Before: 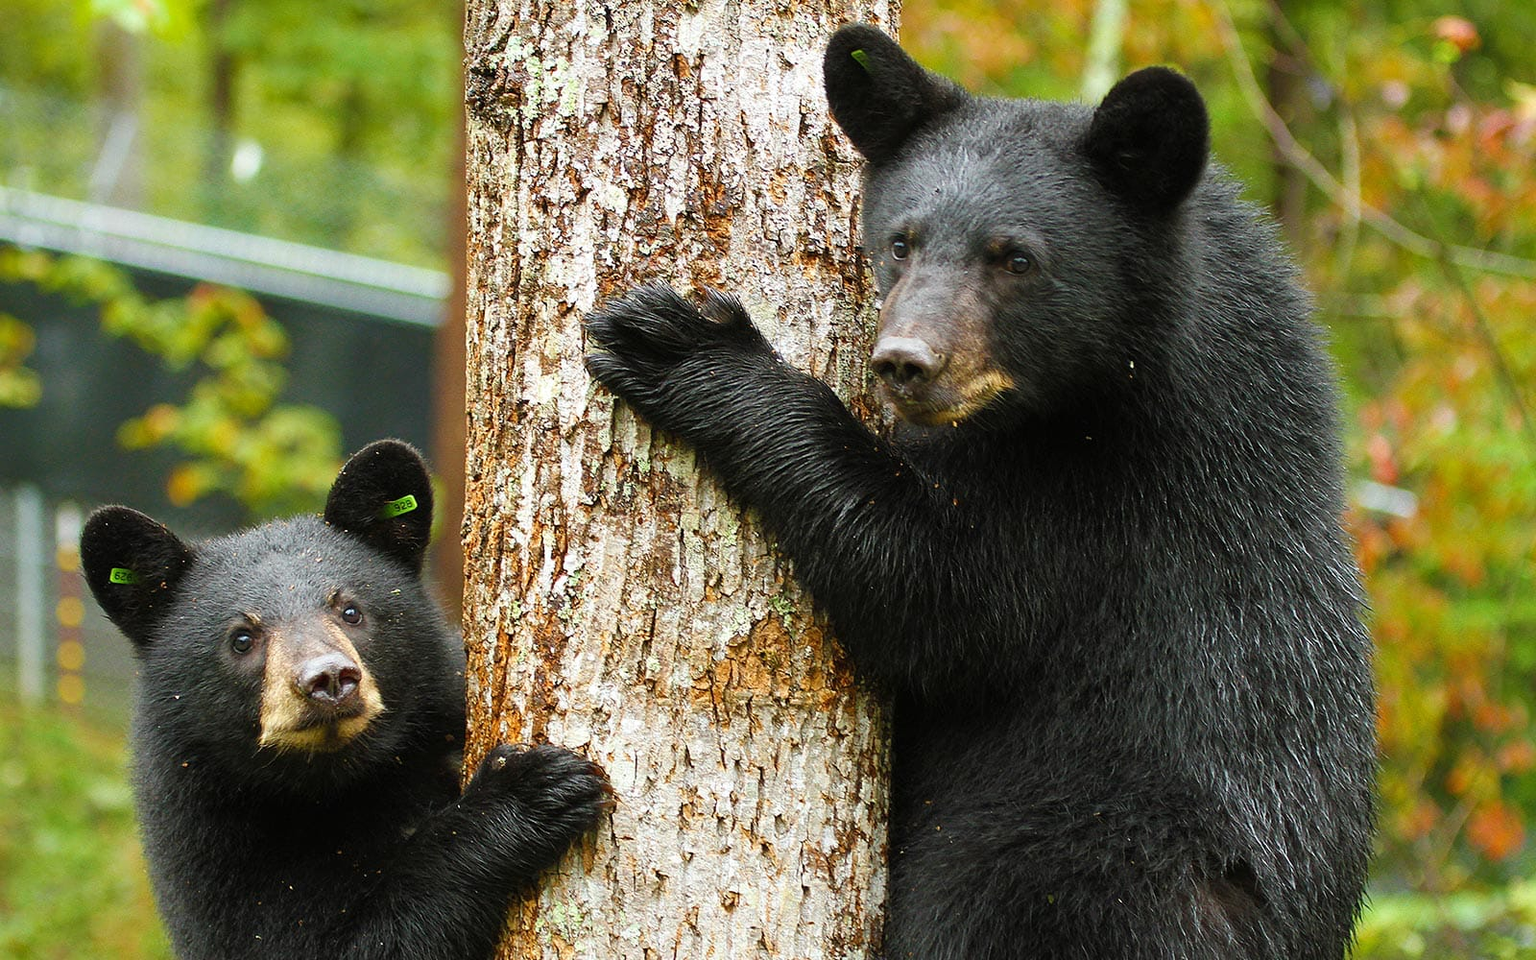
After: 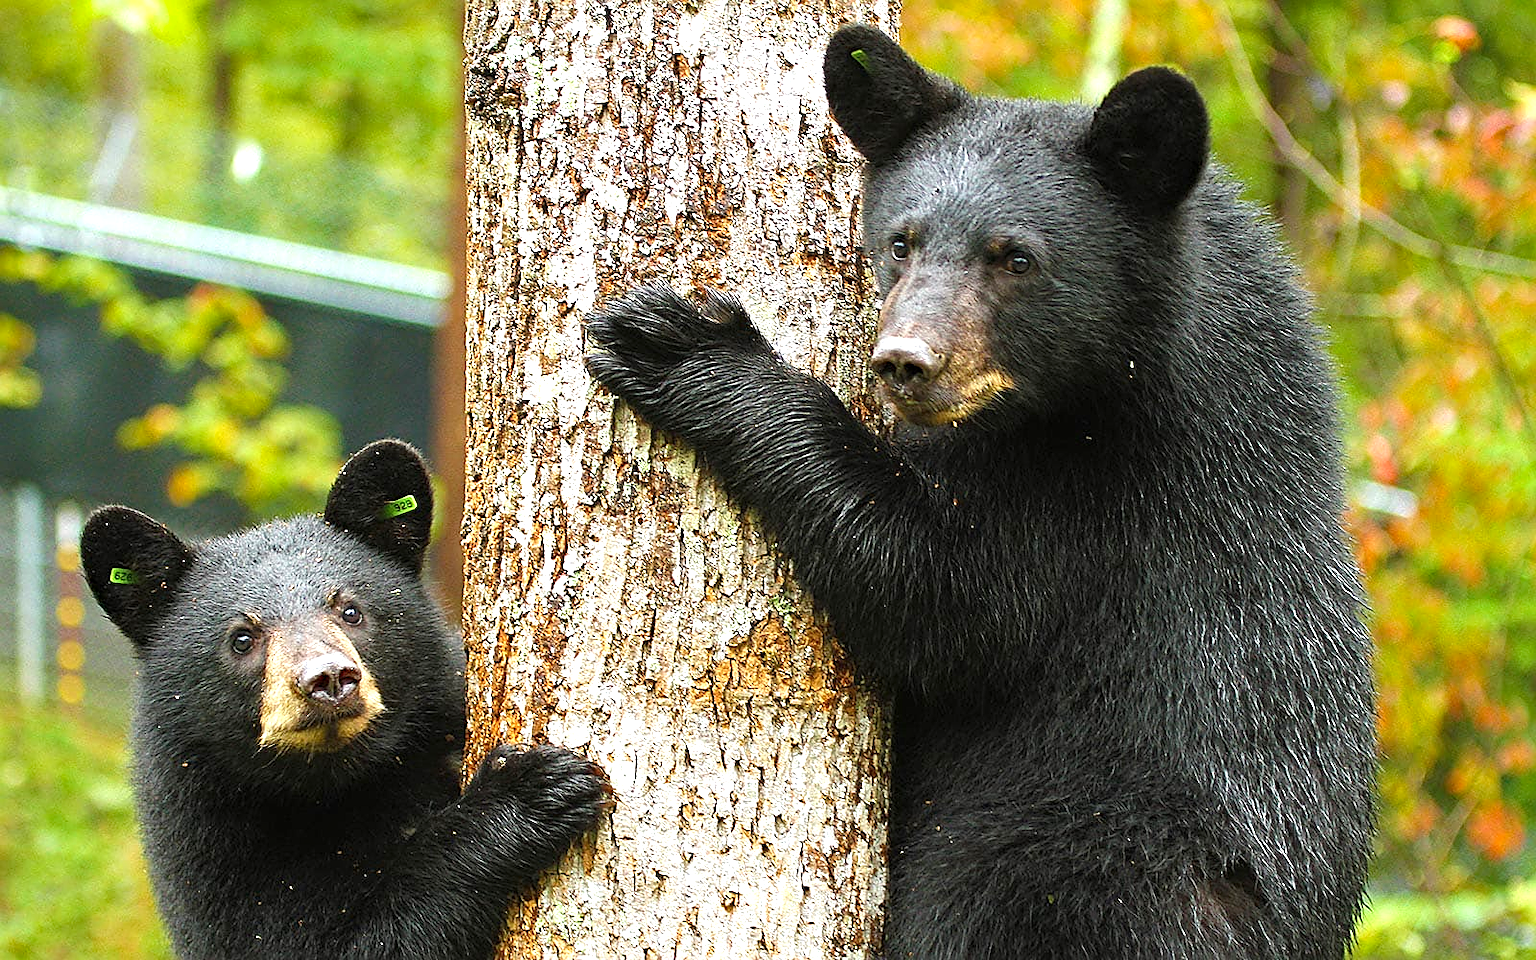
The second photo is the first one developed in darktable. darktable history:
exposure: black level correction 0, exposure 0.7 EV, compensate highlight preservation false
haze removal: compatibility mode true
sharpen: on, module defaults
